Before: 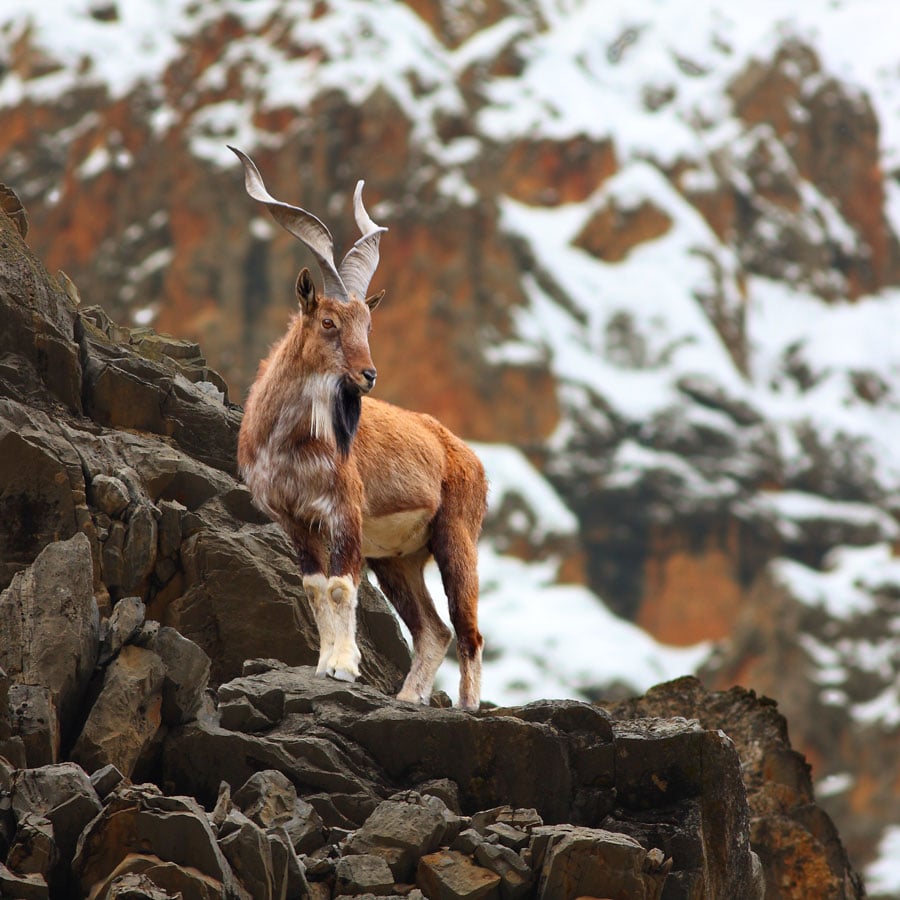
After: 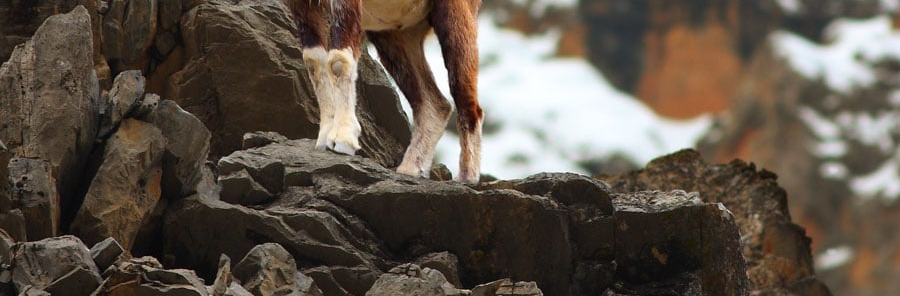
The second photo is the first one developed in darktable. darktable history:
crop and rotate: top 58.565%, bottom 8.518%
